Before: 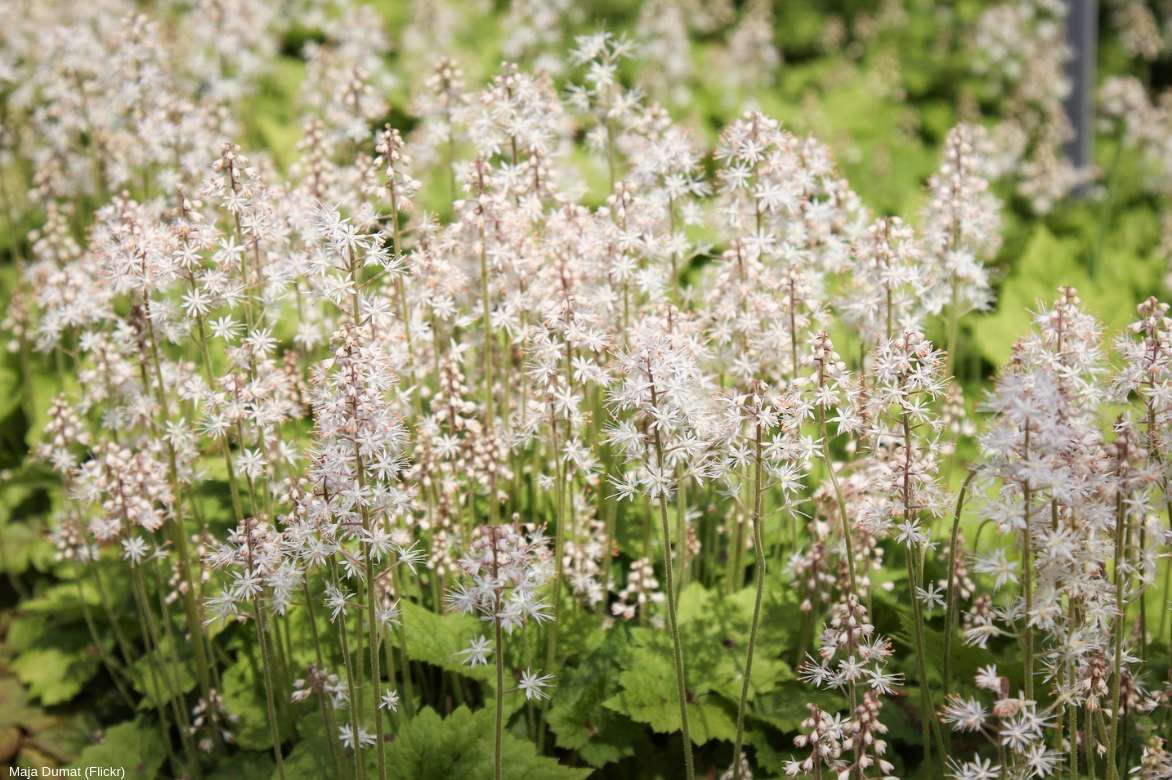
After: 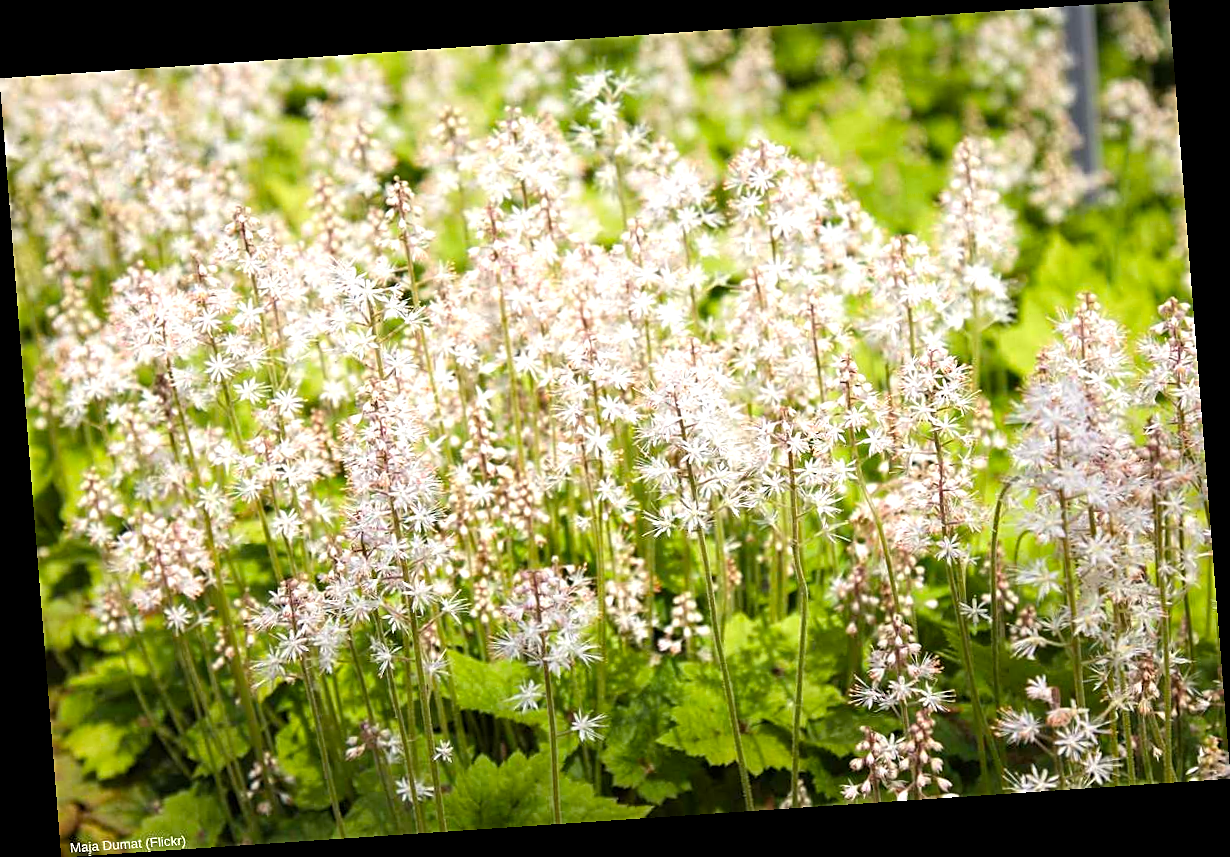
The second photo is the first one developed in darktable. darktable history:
rotate and perspective: rotation -4.2°, shear 0.006, automatic cropping off
color balance rgb: perceptual saturation grading › global saturation 20%, global vibrance 20%
exposure: exposure 0.507 EV, compensate highlight preservation false
sharpen: on, module defaults
